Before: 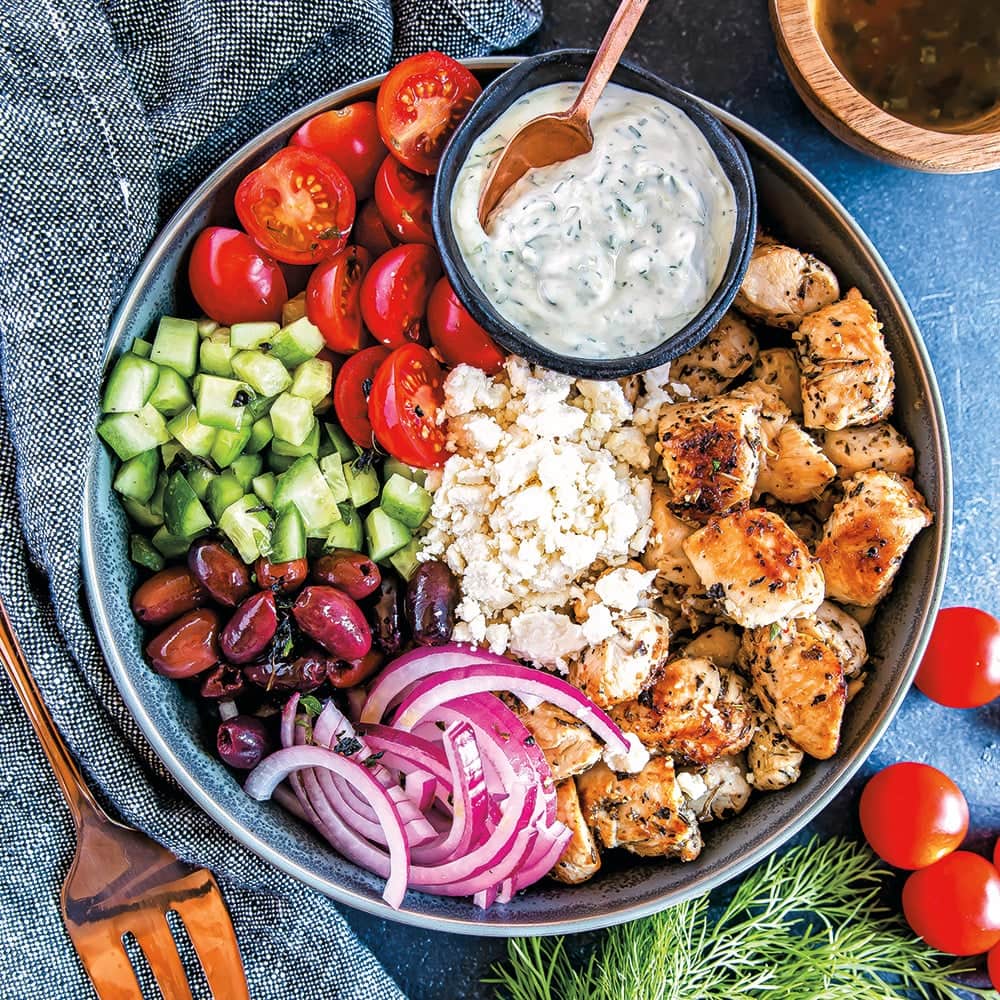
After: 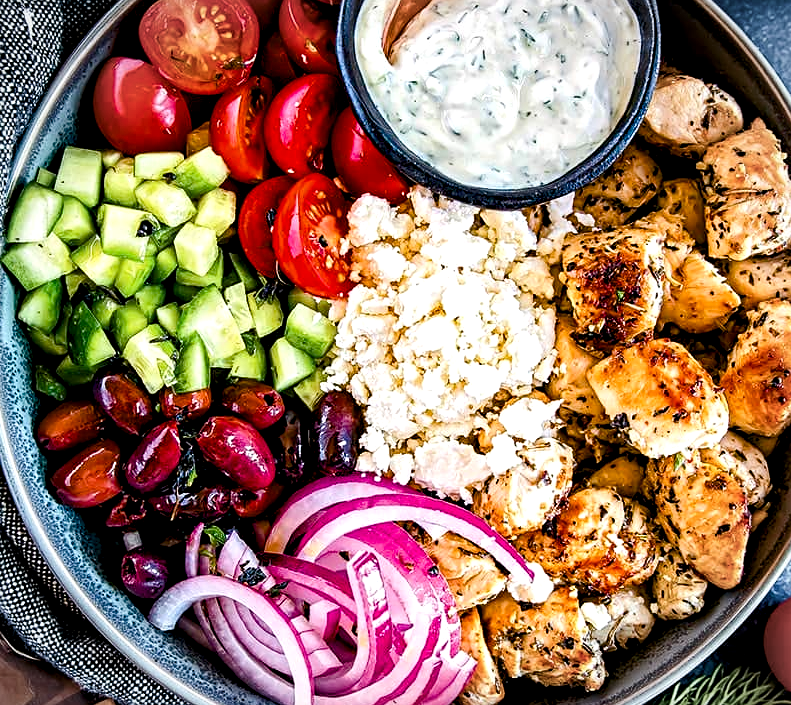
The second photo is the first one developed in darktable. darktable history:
tone equalizer: -8 EV -0.383 EV, -7 EV -0.418 EV, -6 EV -0.339 EV, -5 EV -0.202 EV, -3 EV 0.217 EV, -2 EV 0.318 EV, -1 EV 0.378 EV, +0 EV 0.447 EV, edges refinement/feathering 500, mask exposure compensation -1.57 EV, preserve details guided filter
local contrast: highlights 107%, shadows 103%, detail 119%, midtone range 0.2
exposure: black level correction 0.009, exposure -0.164 EV, compensate highlight preservation false
vignetting: fall-off start 88.42%, fall-off radius 43.46%, brightness -0.273, width/height ratio 1.168
contrast brightness saturation: contrast 0.142
color balance rgb: power › hue 315.32°, perceptual saturation grading › global saturation 20%, perceptual saturation grading › highlights -25.24%, perceptual saturation grading › shadows 49.221%, global vibrance 23.519%
sharpen: amount 0.201
crop: left 9.665%, top 17.093%, right 11.138%, bottom 12.325%
